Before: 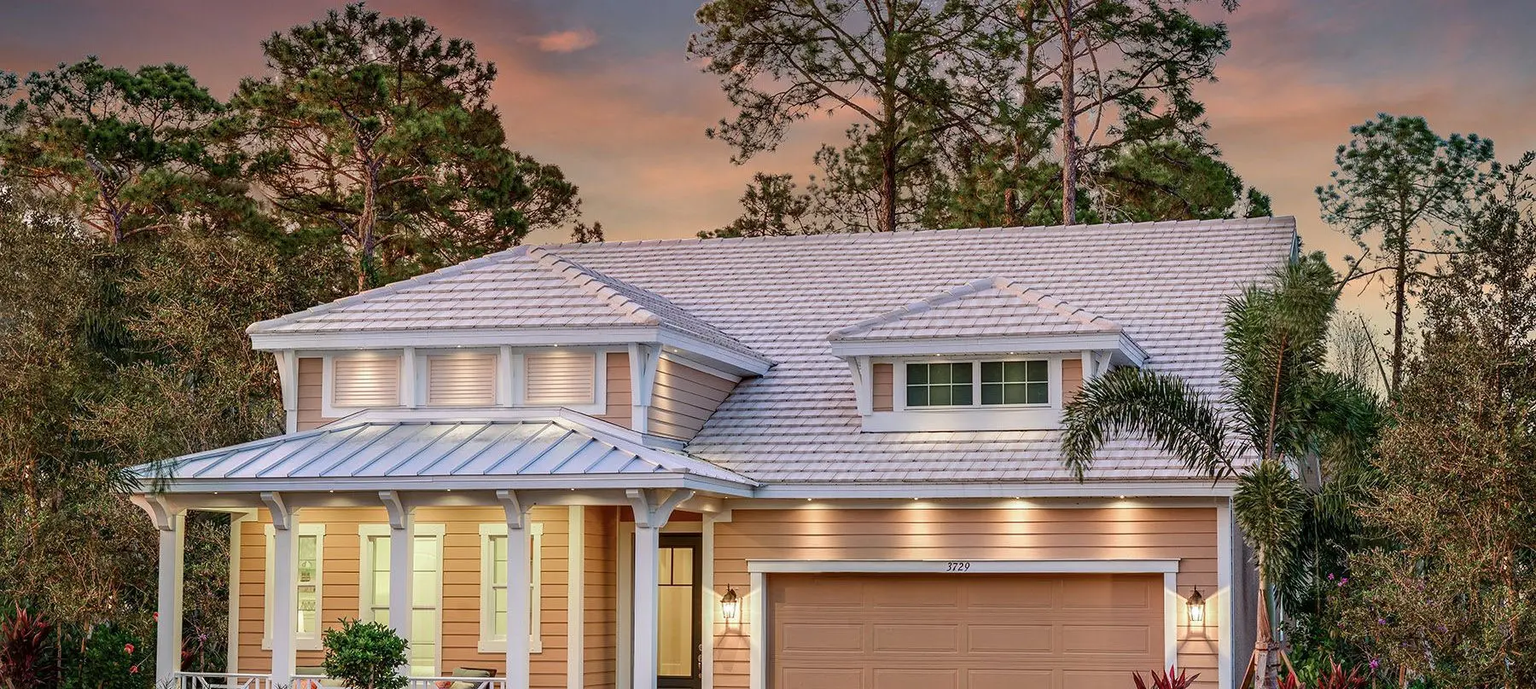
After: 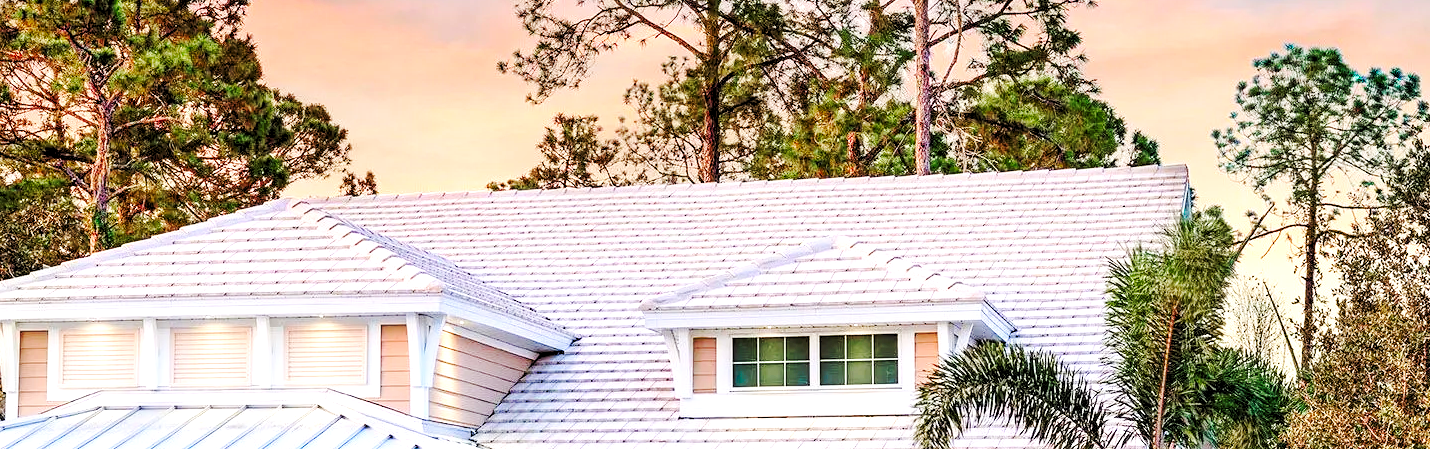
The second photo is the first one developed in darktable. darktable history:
base curve: curves: ch0 [(0, 0) (0.032, 0.037) (0.105, 0.228) (0.435, 0.76) (0.856, 0.983) (1, 1)], preserve colors none
crop: left 18.38%, top 11.092%, right 2.134%, bottom 33.217%
exposure: black level correction 0.001, compensate highlight preservation false
levels: black 3.83%, white 90.64%, levels [0.044, 0.416, 0.908]
color zones: curves: ch0 [(0.25, 0.5) (0.423, 0.5) (0.443, 0.5) (0.521, 0.756) (0.568, 0.5) (0.576, 0.5) (0.75, 0.5)]; ch1 [(0.25, 0.5) (0.423, 0.5) (0.443, 0.5) (0.539, 0.873) (0.624, 0.565) (0.631, 0.5) (0.75, 0.5)]
